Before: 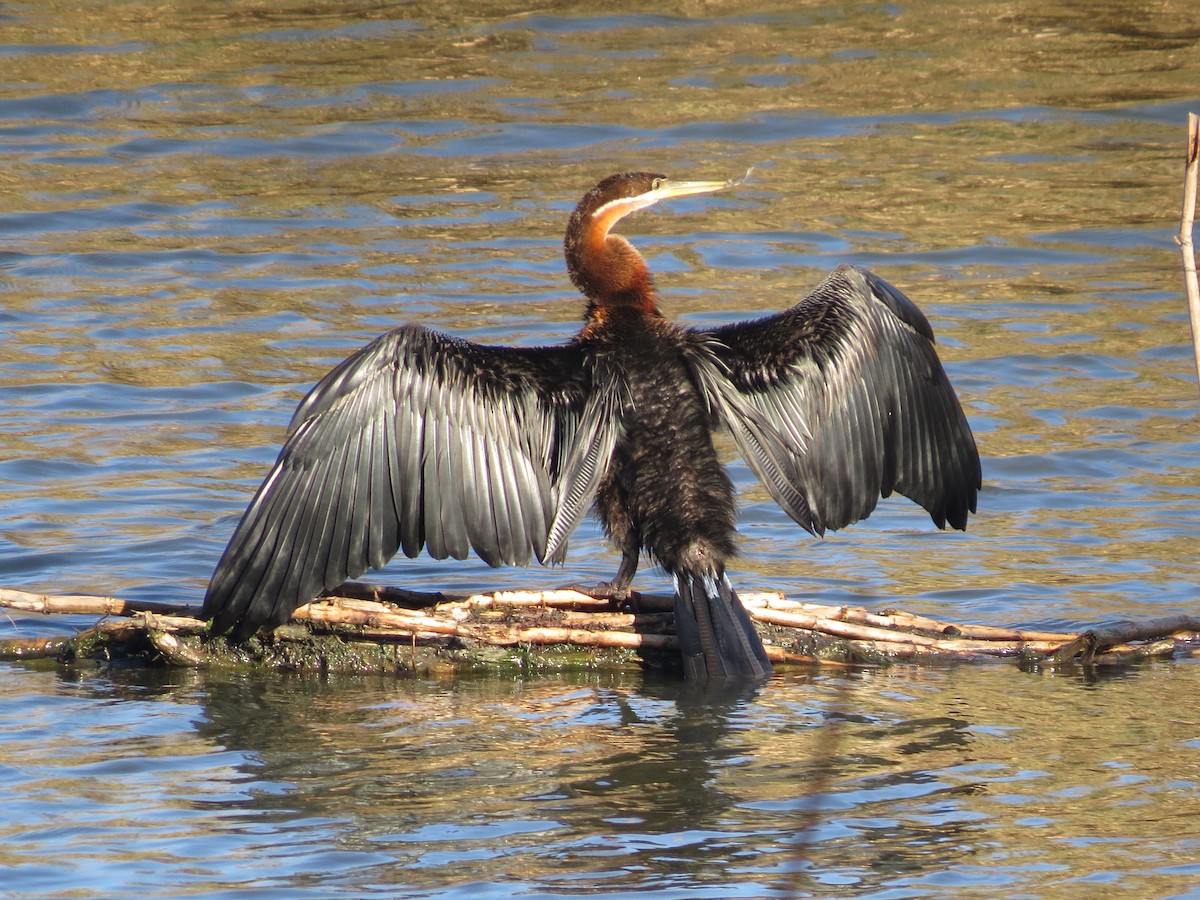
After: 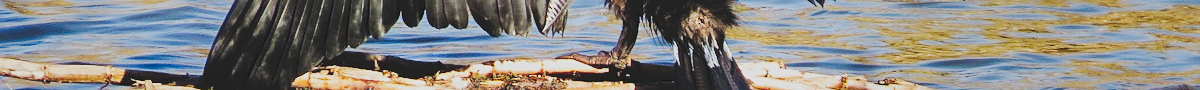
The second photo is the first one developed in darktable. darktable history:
tone curve: curves: ch0 [(0, 0) (0.003, 0.13) (0.011, 0.13) (0.025, 0.134) (0.044, 0.136) (0.069, 0.139) (0.1, 0.144) (0.136, 0.151) (0.177, 0.171) (0.224, 0.2) (0.277, 0.247) (0.335, 0.318) (0.399, 0.412) (0.468, 0.536) (0.543, 0.659) (0.623, 0.746) (0.709, 0.812) (0.801, 0.871) (0.898, 0.915) (1, 1)], preserve colors none
crop and rotate: top 59.084%, bottom 30.916%
sharpen: on, module defaults
tone equalizer: -8 EV -1.84 EV, -7 EV -1.16 EV, -6 EV -1.62 EV, smoothing diameter 25%, edges refinement/feathering 10, preserve details guided filter
exposure: exposure -0.157 EV, compensate highlight preservation false
filmic rgb: black relative exposure -7.65 EV, white relative exposure 4.56 EV, hardness 3.61
shadows and highlights: radius 118.69, shadows 42.21, highlights -61.56, soften with gaussian
